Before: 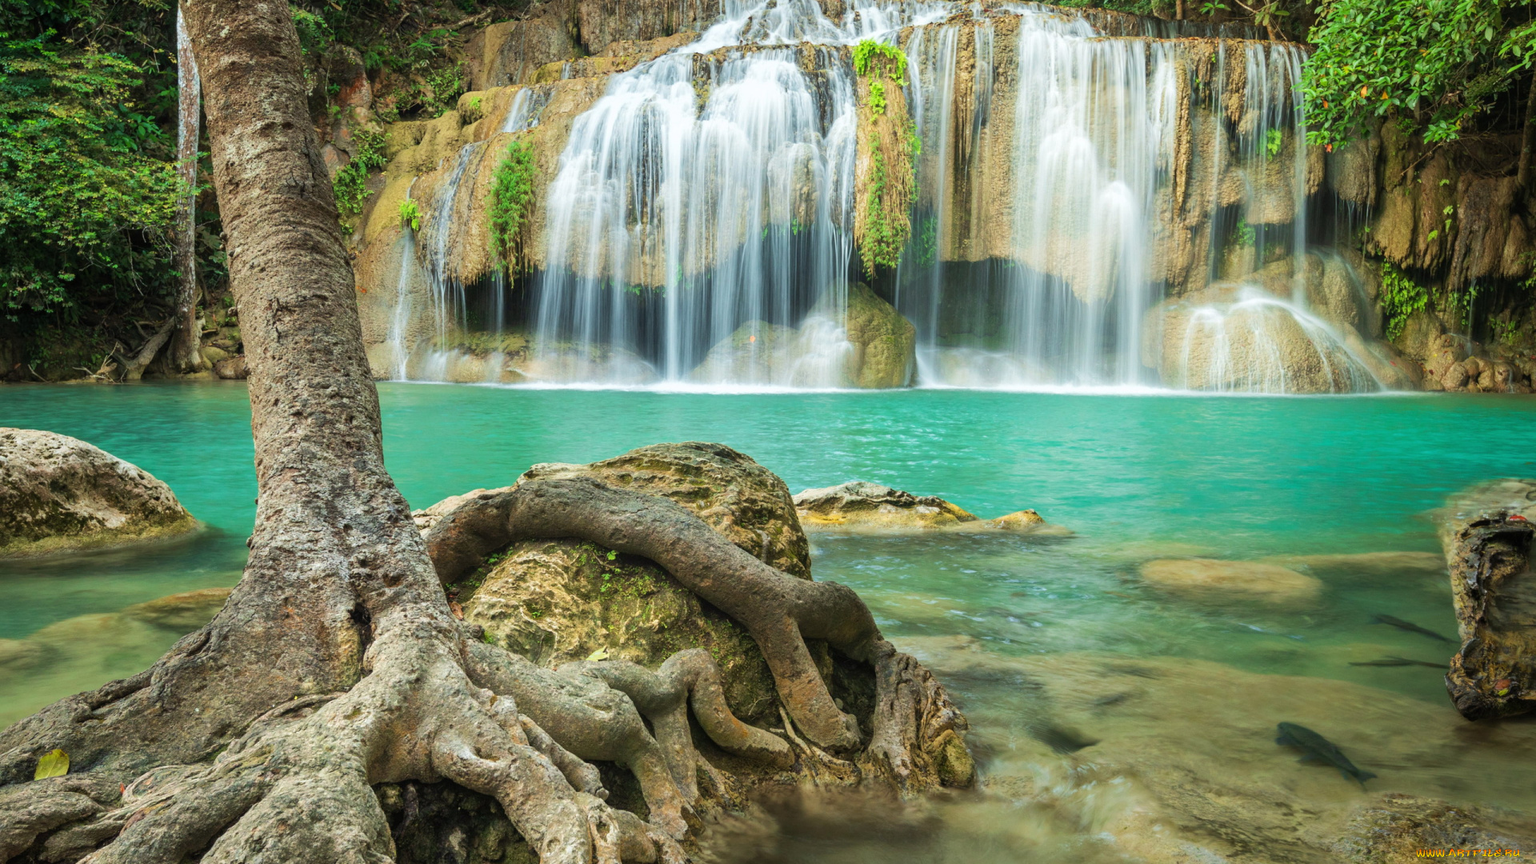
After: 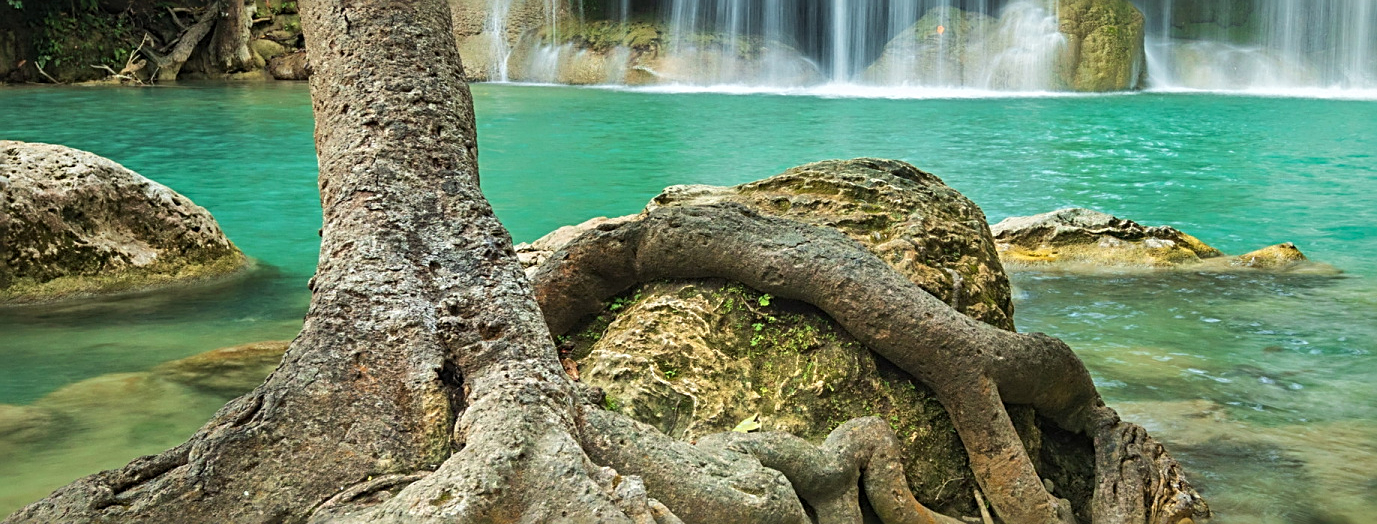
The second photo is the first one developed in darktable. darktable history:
sharpen: radius 2.707, amount 0.665
crop: top 36.534%, right 28.248%, bottom 14.901%
shadows and highlights: low approximation 0.01, soften with gaussian
